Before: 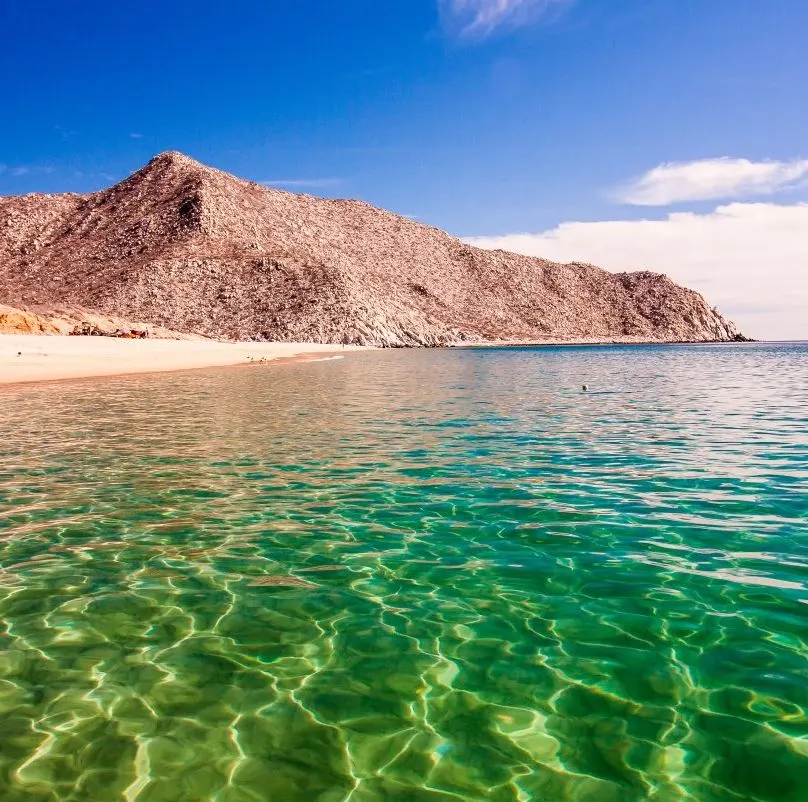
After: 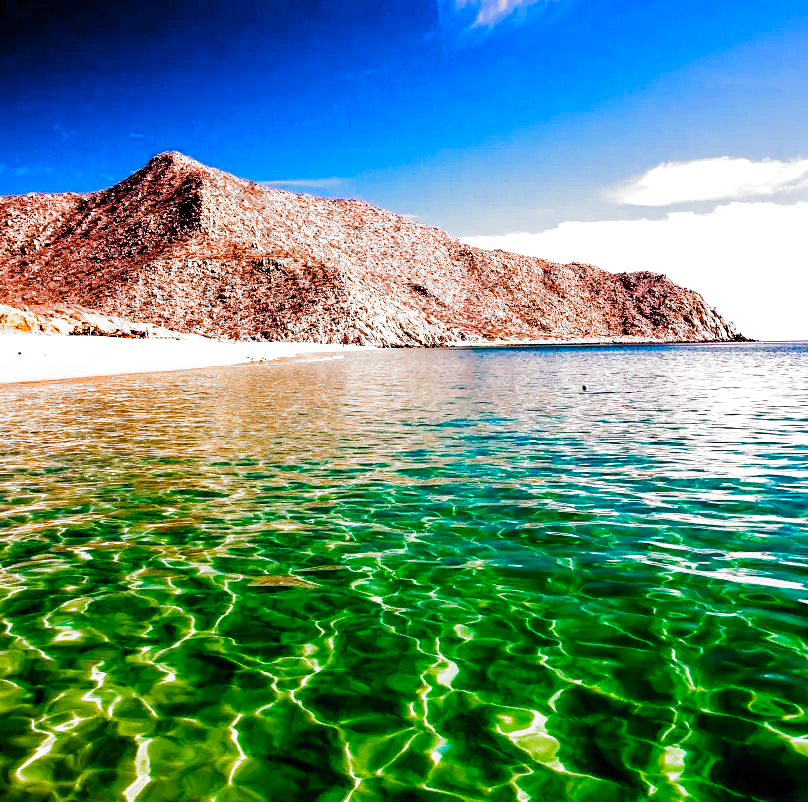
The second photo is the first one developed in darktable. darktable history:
color balance rgb: power › chroma 0.525%, power › hue 257.97°, global offset › luminance -0.501%, perceptual saturation grading › global saturation 31.274%, global vibrance 25.055%, contrast 19.501%
filmic rgb: black relative exposure -3.62 EV, white relative exposure 2.15 EV, hardness 3.62, preserve chrominance no, color science v5 (2021), contrast in shadows safe, contrast in highlights safe
